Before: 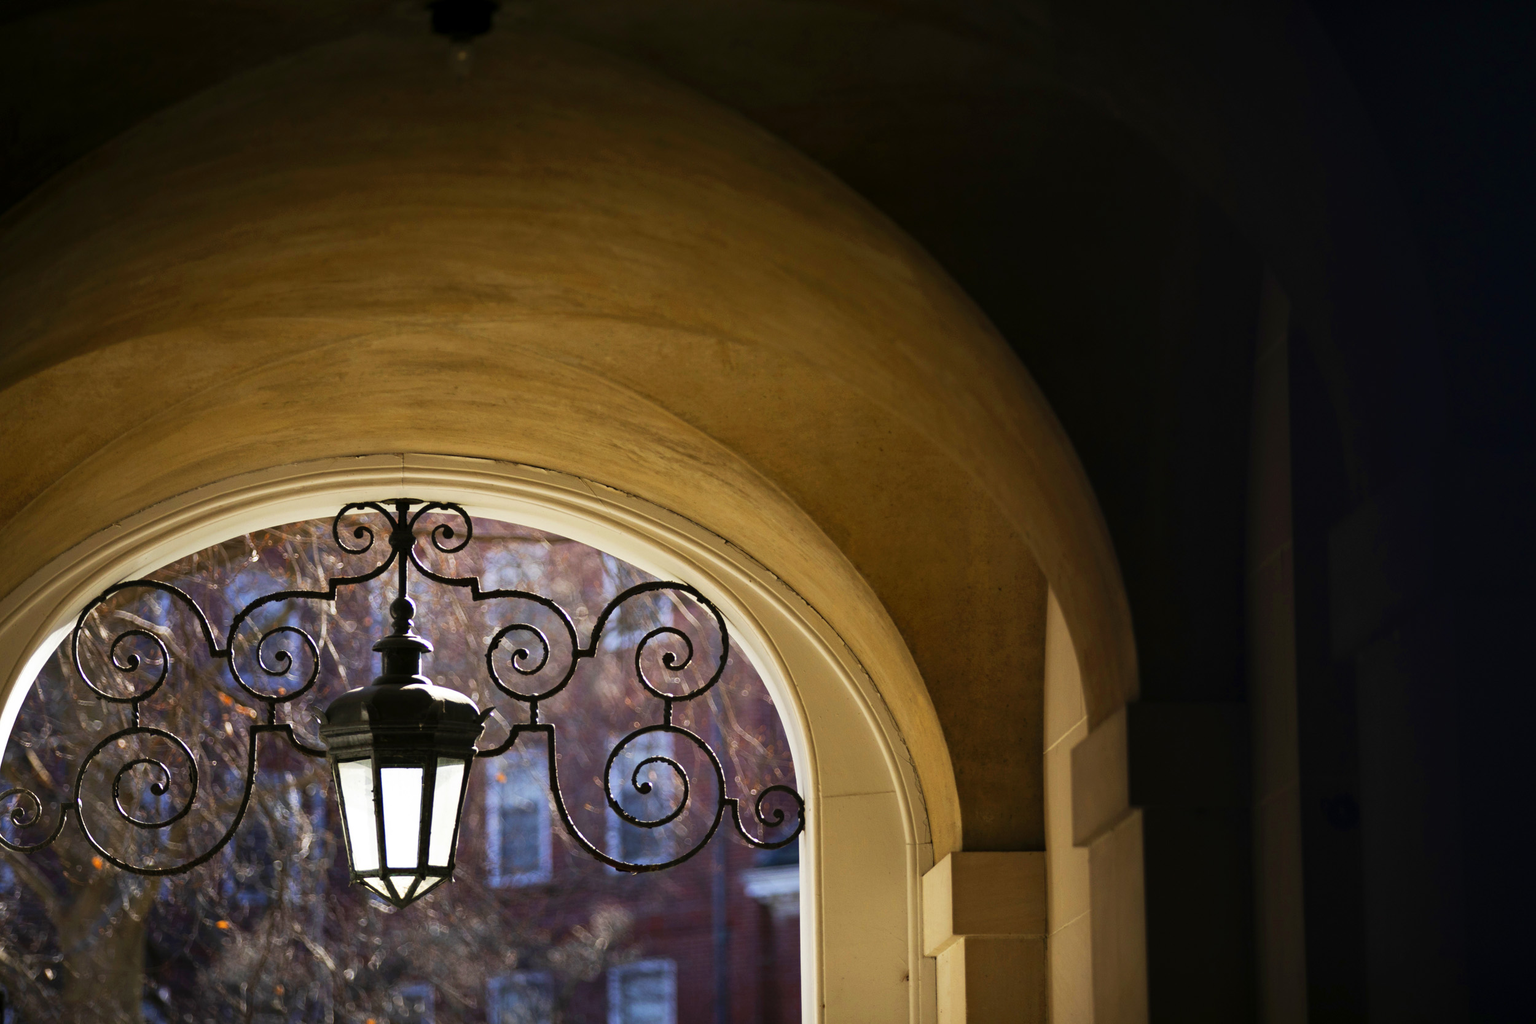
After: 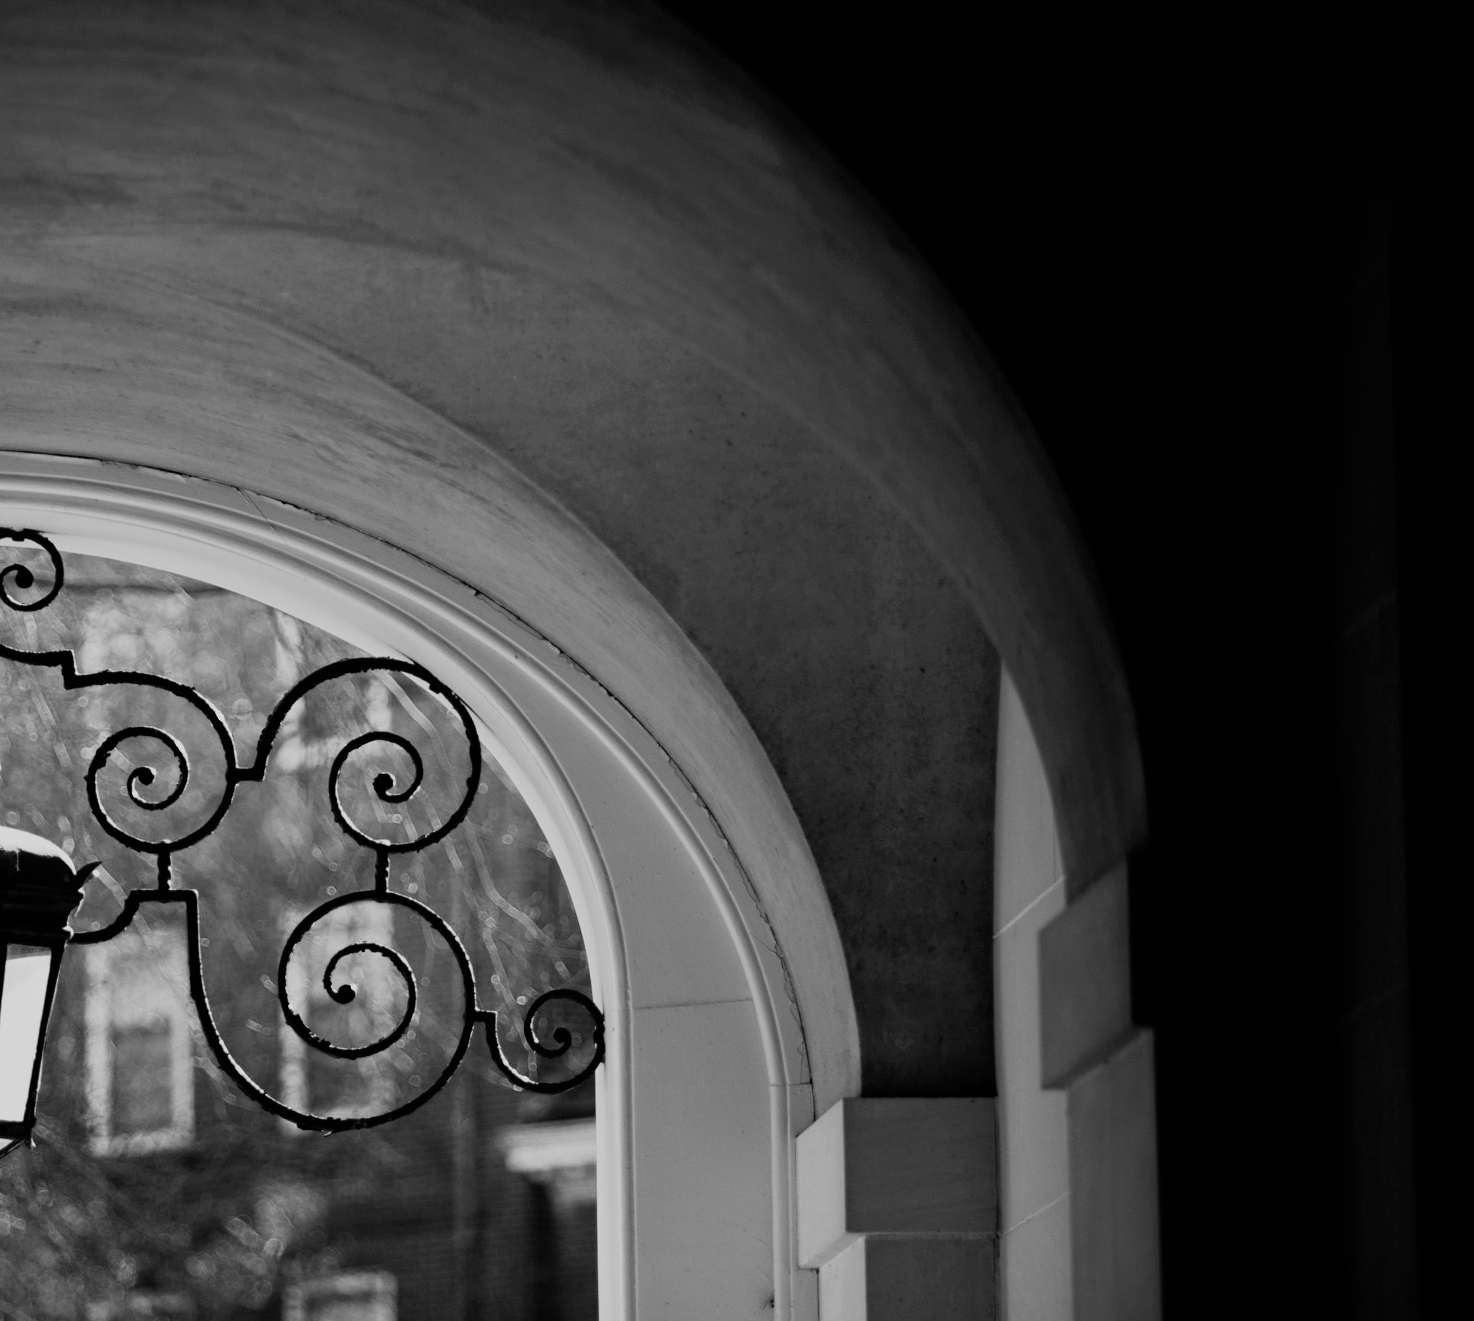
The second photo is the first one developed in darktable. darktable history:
color zones: curves: ch0 [(0, 0.613) (0.01, 0.613) (0.245, 0.448) (0.498, 0.529) (0.642, 0.665) (0.879, 0.777) (0.99, 0.613)]; ch1 [(0, 0) (0.143, 0) (0.286, 0) (0.429, 0) (0.571, 0) (0.714, 0) (0.857, 0)]
crop and rotate: left 28.279%, top 17.389%, right 12.736%, bottom 3.341%
filmic rgb: black relative exposure -8.02 EV, white relative exposure 3.84 EV, hardness 4.3, add noise in highlights 0.002, preserve chrominance no, color science v3 (2019), use custom middle-gray values true, contrast in highlights soft
